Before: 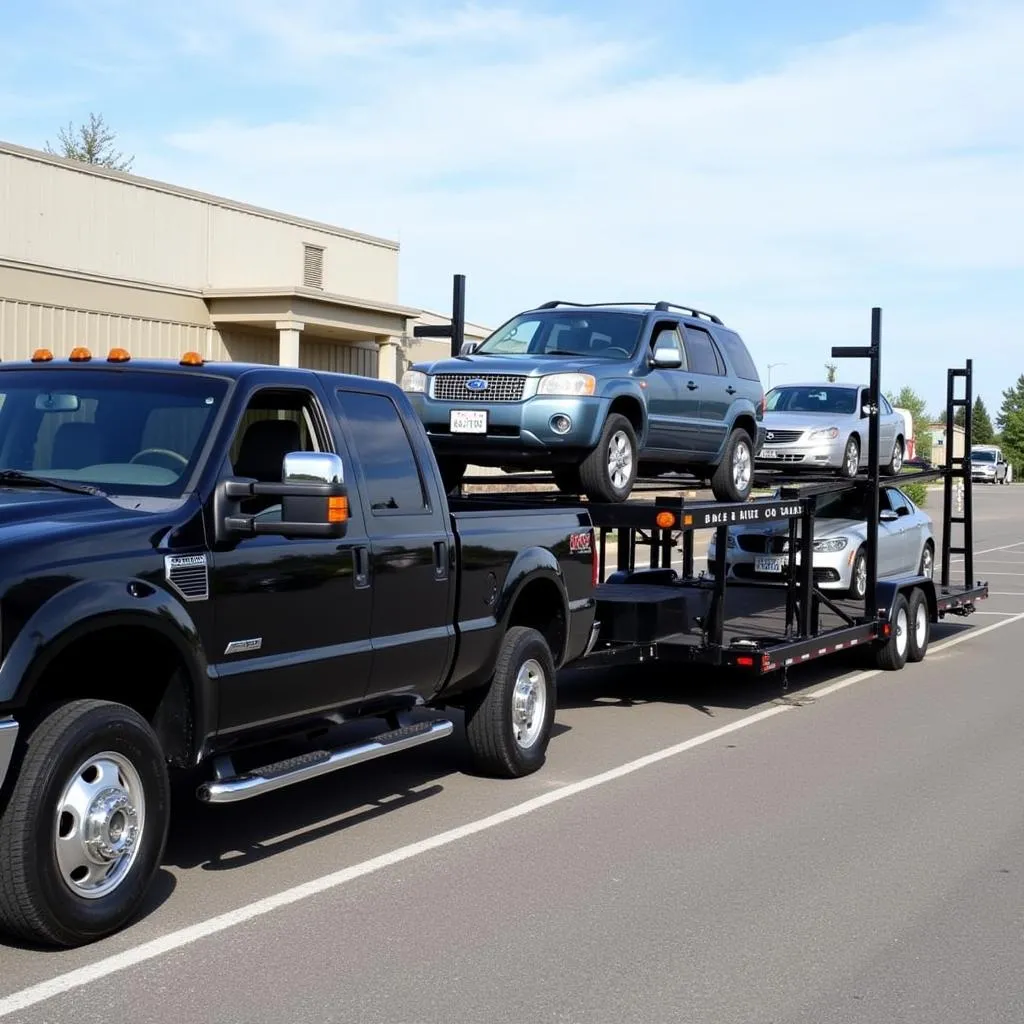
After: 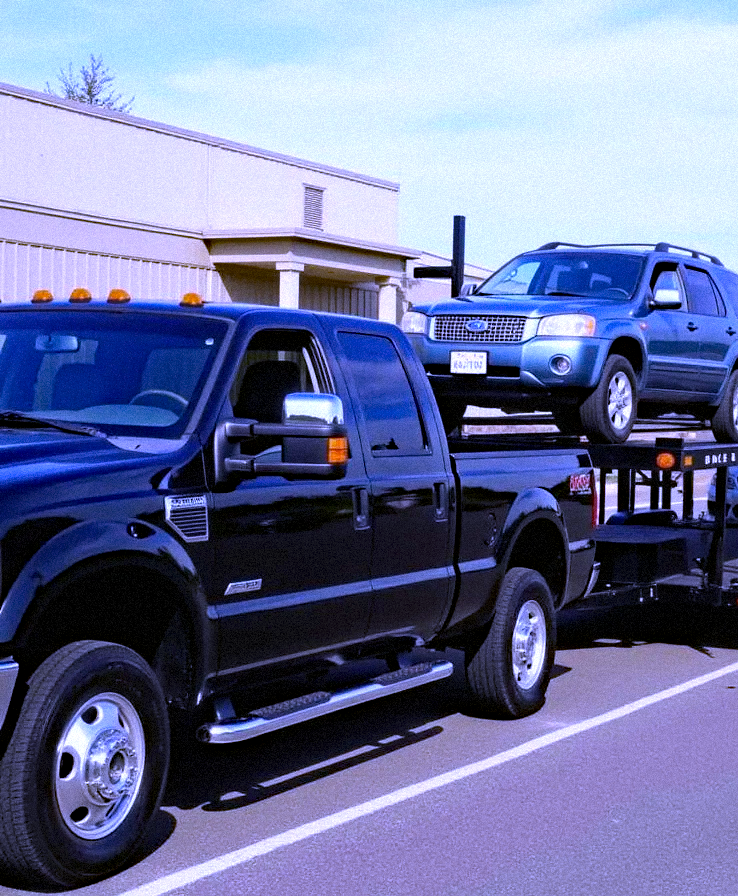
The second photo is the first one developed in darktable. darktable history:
white balance: red 0.98, blue 1.61
crop: top 5.803%, right 27.864%, bottom 5.804%
grain: mid-tones bias 0%
haze removal: strength 0.5, distance 0.43, compatibility mode true, adaptive false
